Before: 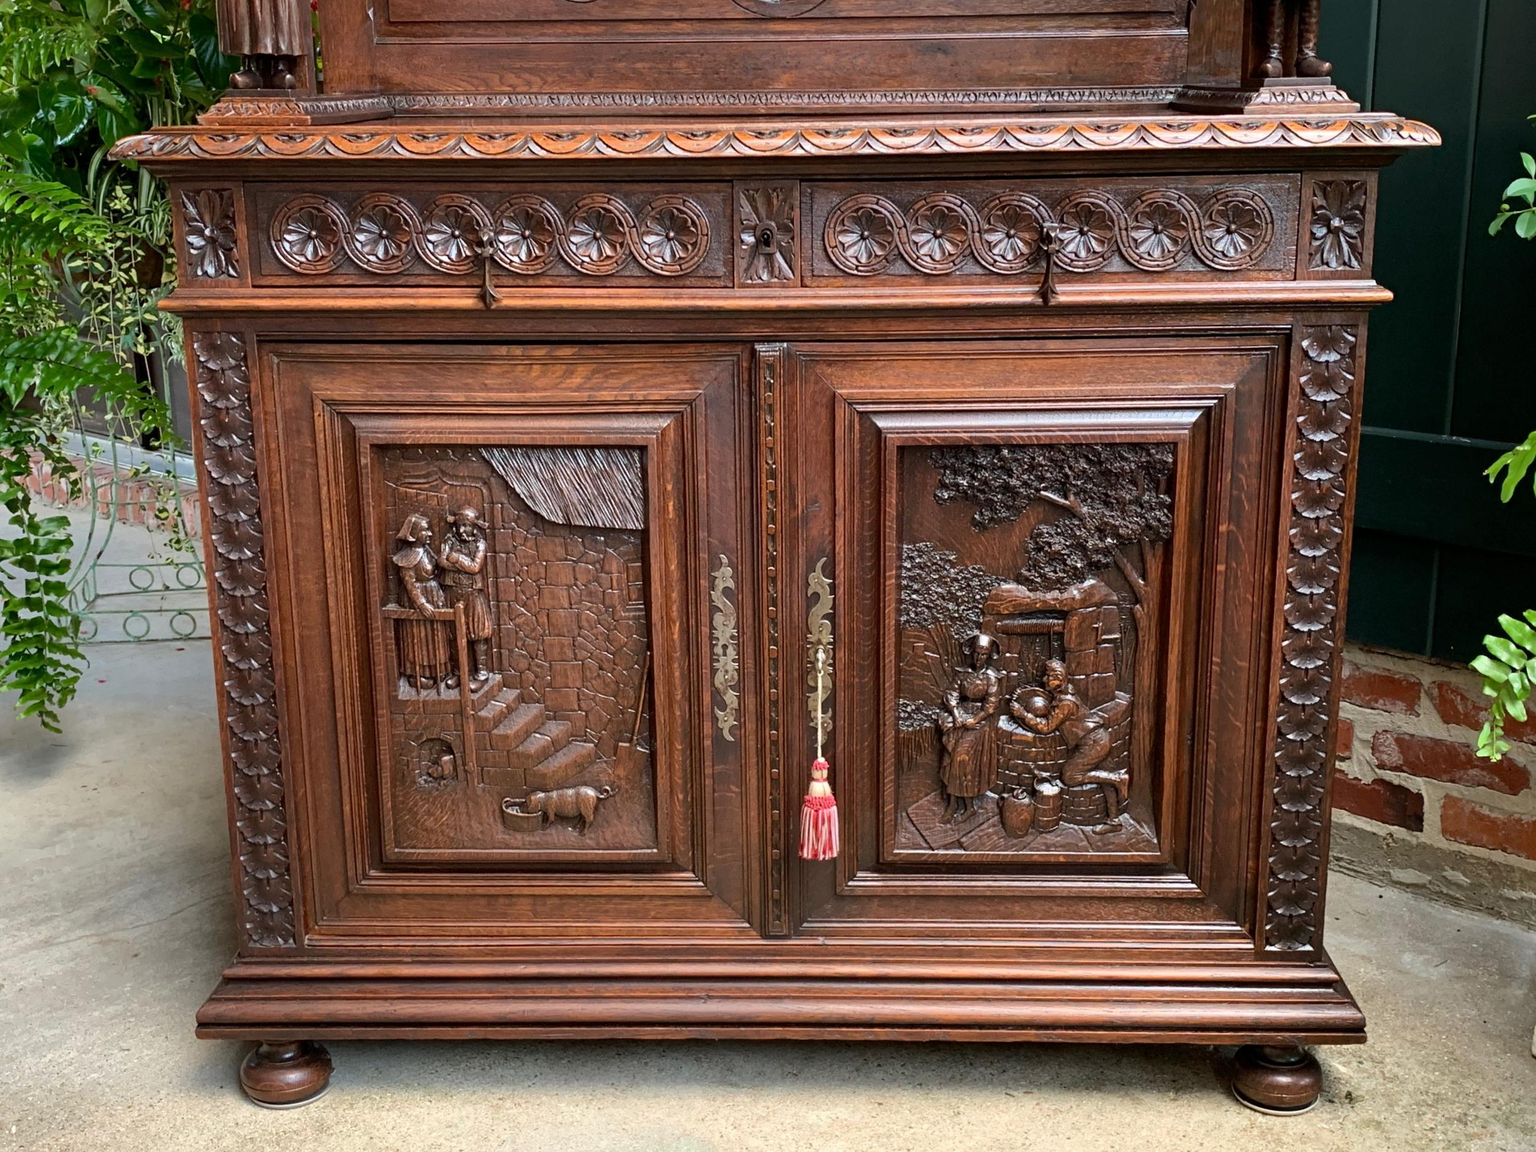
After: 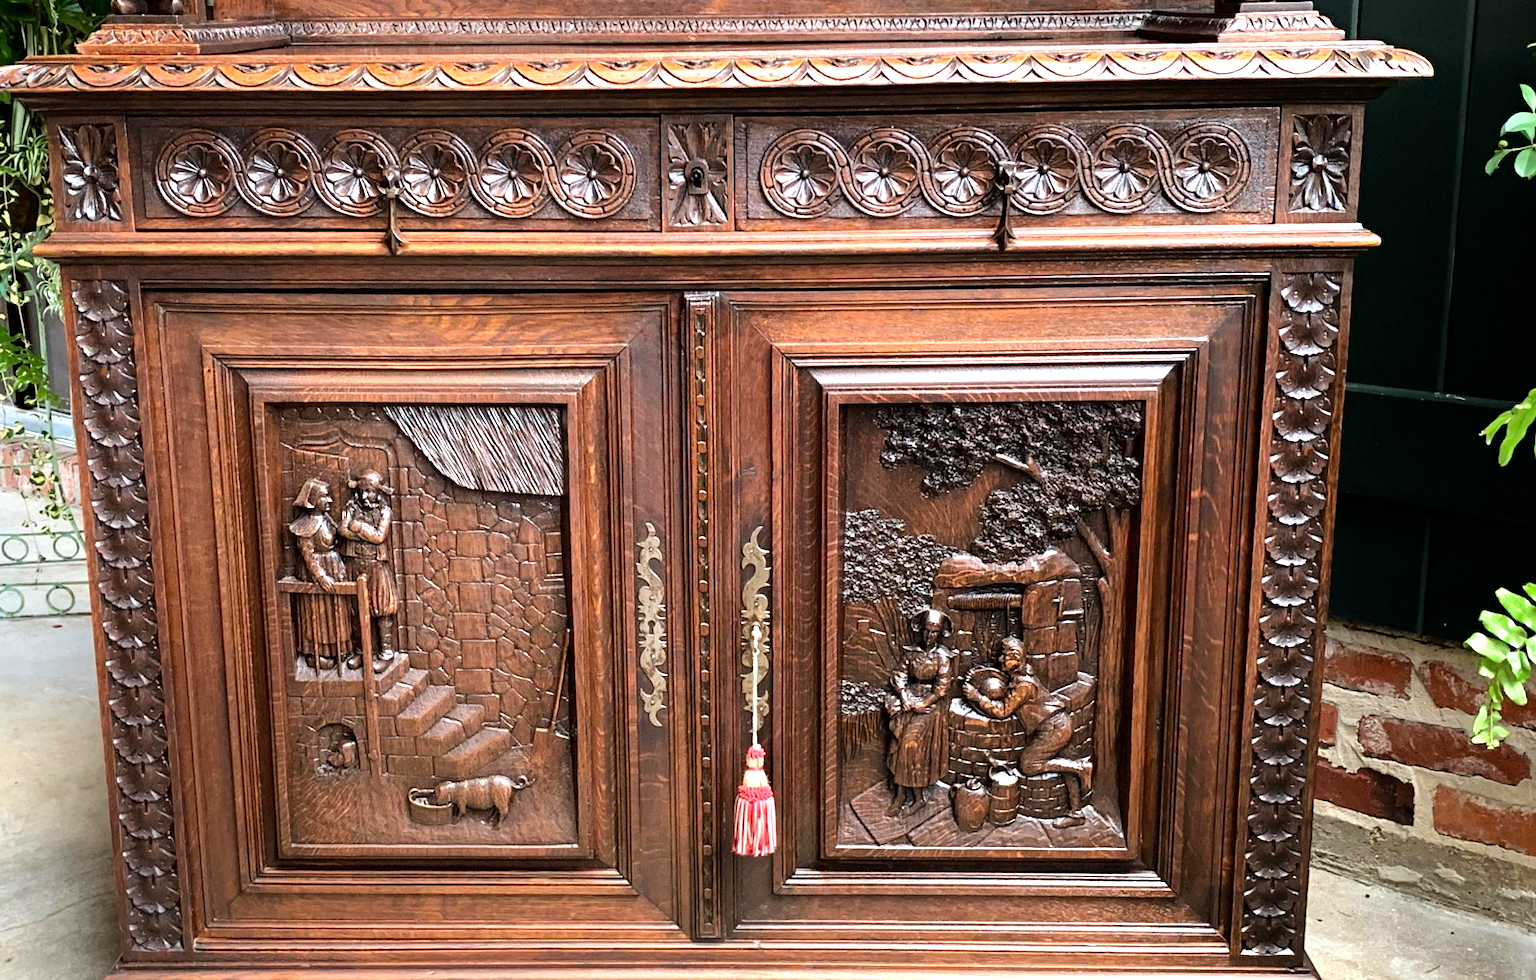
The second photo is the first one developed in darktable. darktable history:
crop: left 8.332%, top 6.584%, bottom 15.295%
tone equalizer: -8 EV -1.05 EV, -7 EV -1.04 EV, -6 EV -0.889 EV, -5 EV -0.601 EV, -3 EV 0.55 EV, -2 EV 0.845 EV, -1 EV 0.985 EV, +0 EV 1.05 EV
